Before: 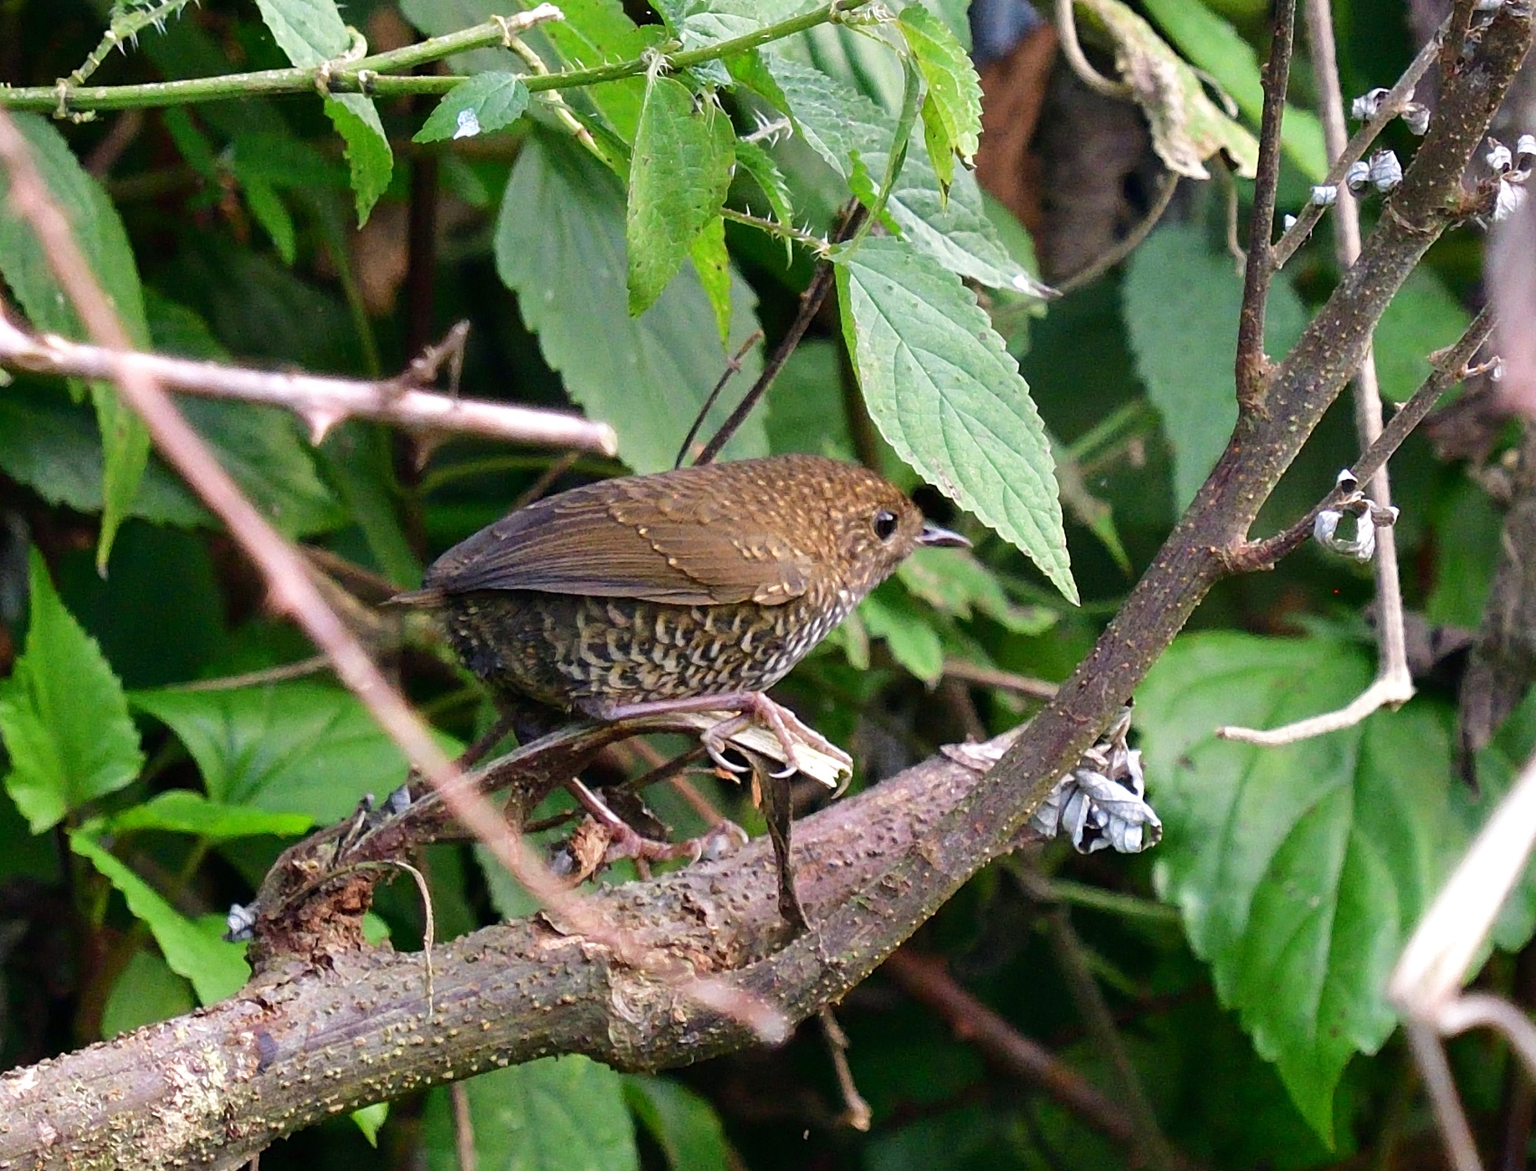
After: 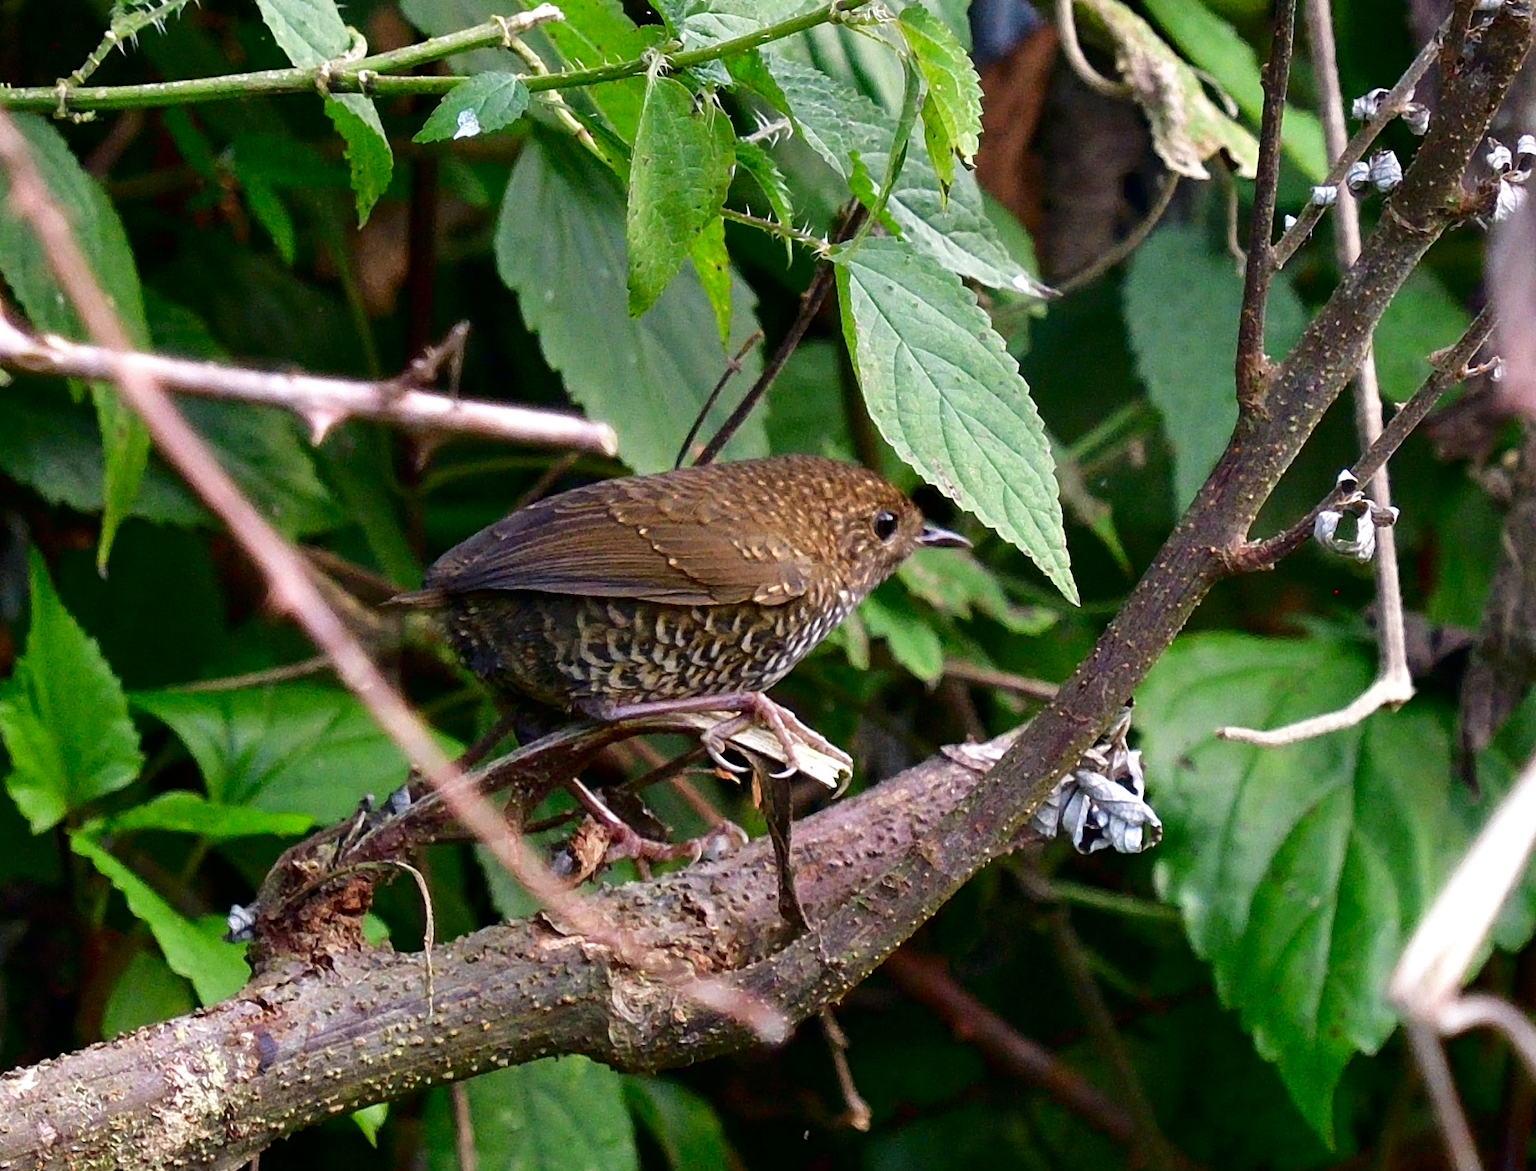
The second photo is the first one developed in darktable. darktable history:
contrast brightness saturation: contrast 0.066, brightness -0.134, saturation 0.063
